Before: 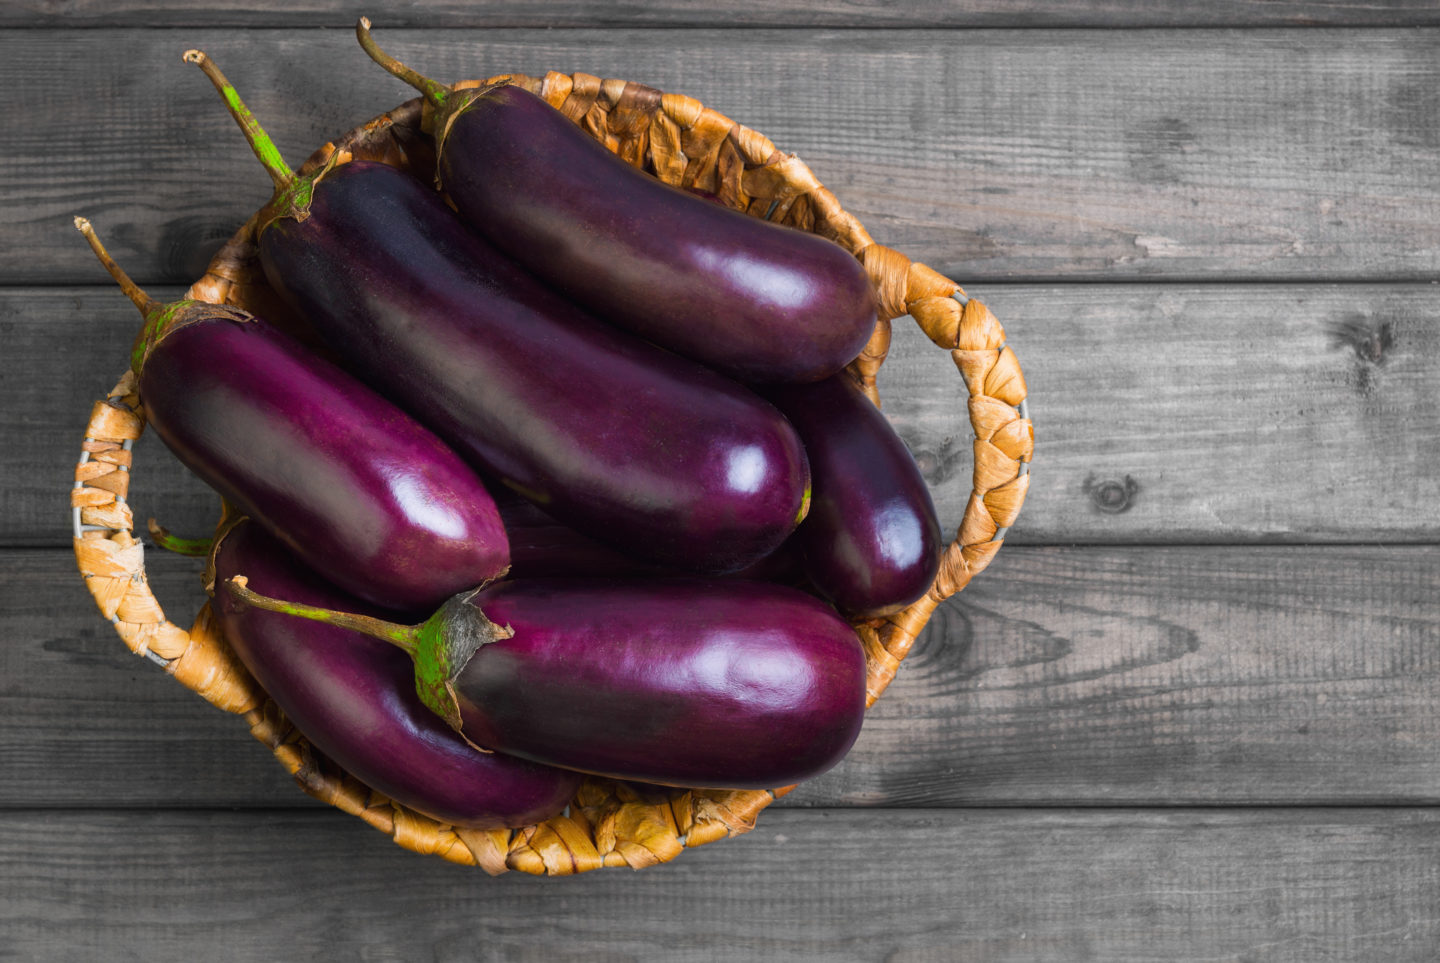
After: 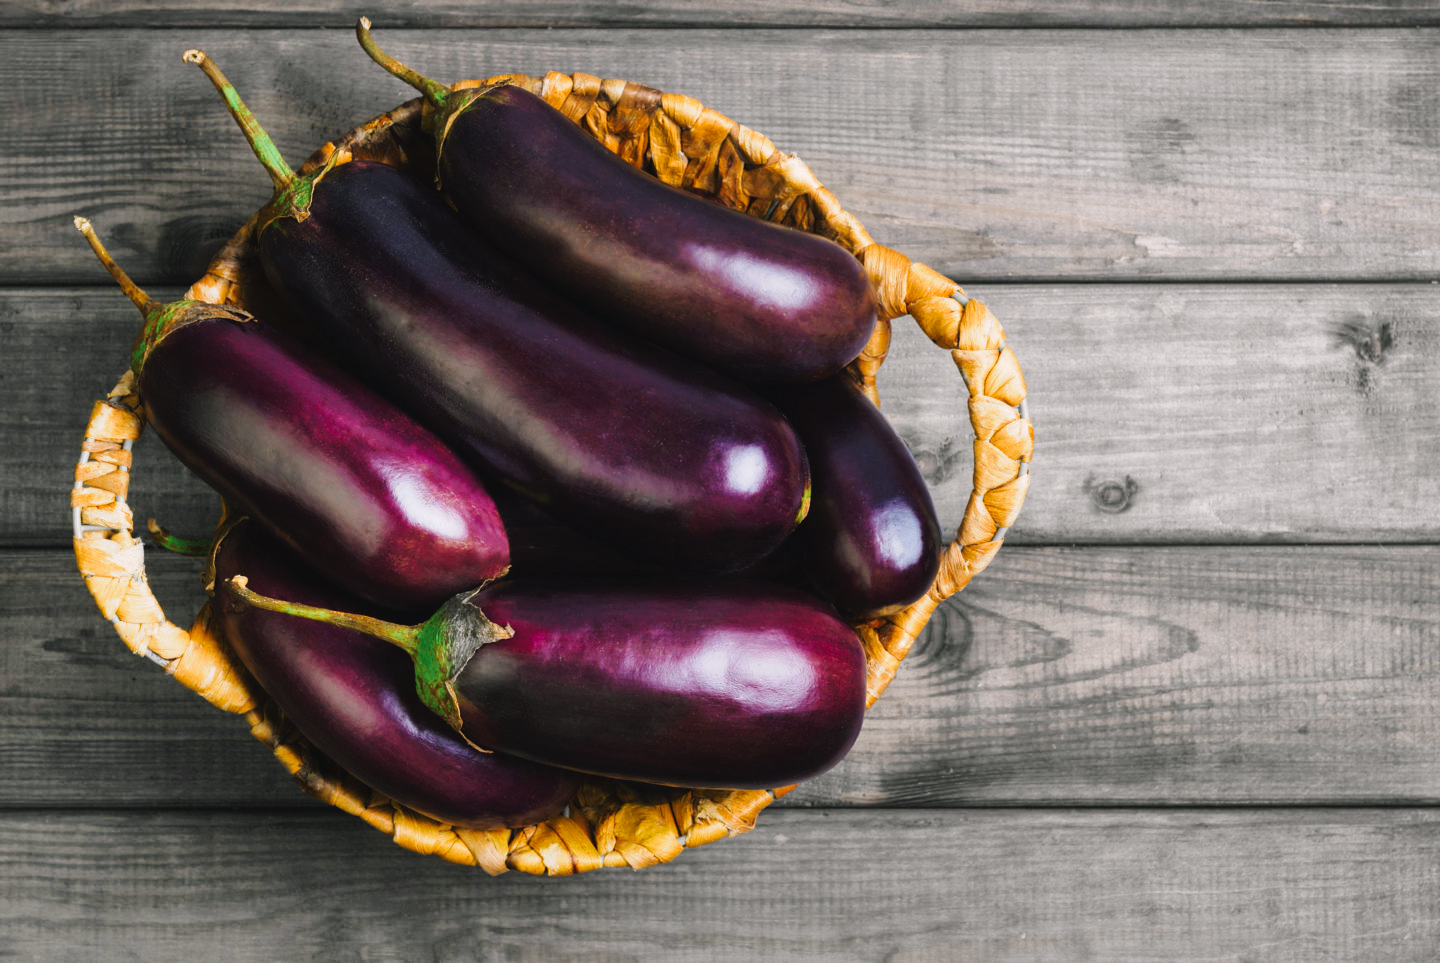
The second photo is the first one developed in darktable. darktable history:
tone curve: curves: ch0 [(0, 0) (0.003, 0.023) (0.011, 0.029) (0.025, 0.037) (0.044, 0.047) (0.069, 0.057) (0.1, 0.075) (0.136, 0.103) (0.177, 0.145) (0.224, 0.193) (0.277, 0.266) (0.335, 0.362) (0.399, 0.473) (0.468, 0.569) (0.543, 0.655) (0.623, 0.73) (0.709, 0.804) (0.801, 0.874) (0.898, 0.924) (1, 1)], preserve colors none
color look up table: target L [96.11, 94.53, 92.42, 85.78, 76.12, 70.35, 59.32, 62, 56.31, 45.79, 38.78, 22.64, 200.62, 91.06, 84.83, 77.73, 73.64, 68.21, 60.73, 55.59, 54.88, 50.63, 46.06, 38.93, 37.35, 31.21, 21.26, 18.01, 0.526, 83.05, 81.04, 61.88, 60.03, 56.92, 57.02, 69.06, 51.38, 46.41, 40.68, 30.6, 32.83, 18.31, 4.95, 77.92, 56.59, 52.61, 54.67, 36.79, 28.16], target a [-12.4, -9.945, -27.49, -32.94, -25.93, -10.01, -38.39, -12.76, -8.133, -25.31, -23.62, -19.36, 0, 1.809, -1.866, 6.75, 31.29, 32.3, 26.91, 50.4, 57.15, 34.96, -3.539, 30.47, 47.01, 3.849, 16.61, 24.1, -0.782, 6.753, 29.17, 16.44, 58.84, 3.626, 19.94, 44.26, 48.17, 47.93, 9.705, 27.43, 39.32, 23.46, 11.27, -23.08, -3.056, -21.65, -26.77, -10.66, 3.255], target b [34.14, 16.61, 34.67, 22.07, 8.691, 1.33, 30.23, 43.75, 24.74, 14.18, 23.02, 12.61, 0, 30.33, 60.13, 3.947, 11.81, 37.87, 50.02, 52.34, 24.14, 28.8, 37.98, 40.2, 41.5, 4.488, 30.55, 10.41, -0.154, -21.2, -19.98, -49.09, -15.21, -6.804, -23, -36.63, -29.21, -6.42, -57.91, -11.48, -59.58, -40.42, -18.16, -20.94, -39.66, -29.4, -0.425, -15.18, -28.51], num patches 49
